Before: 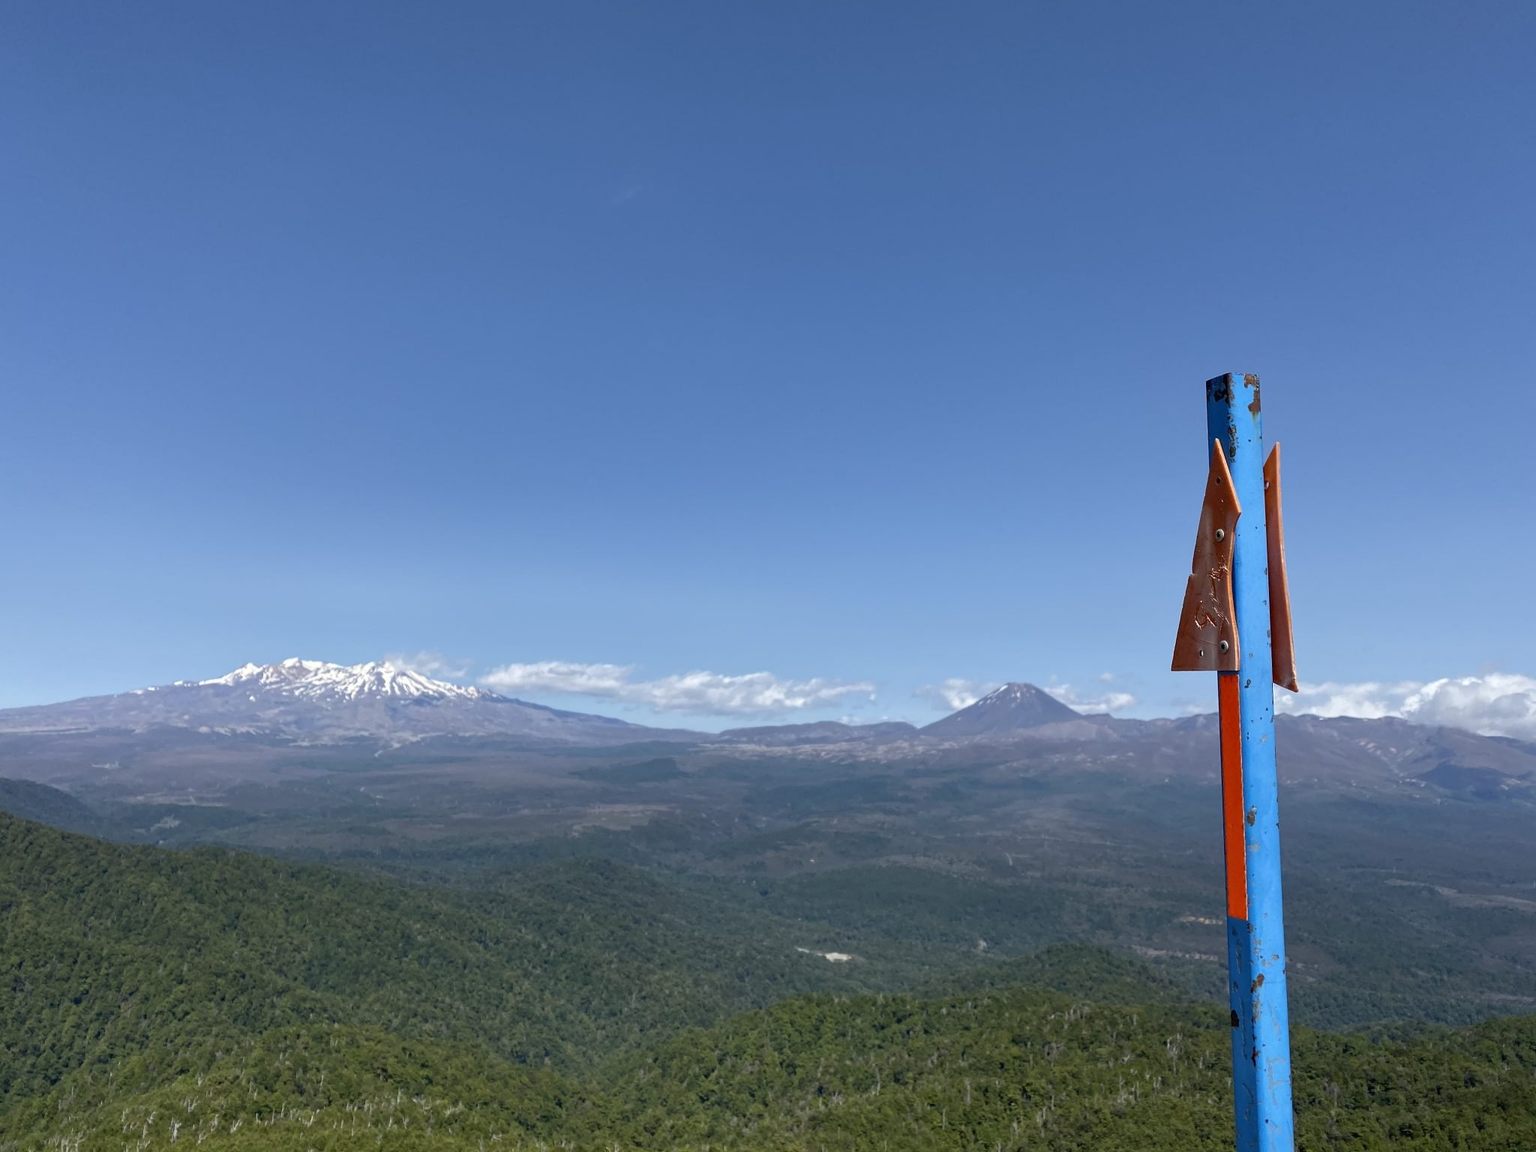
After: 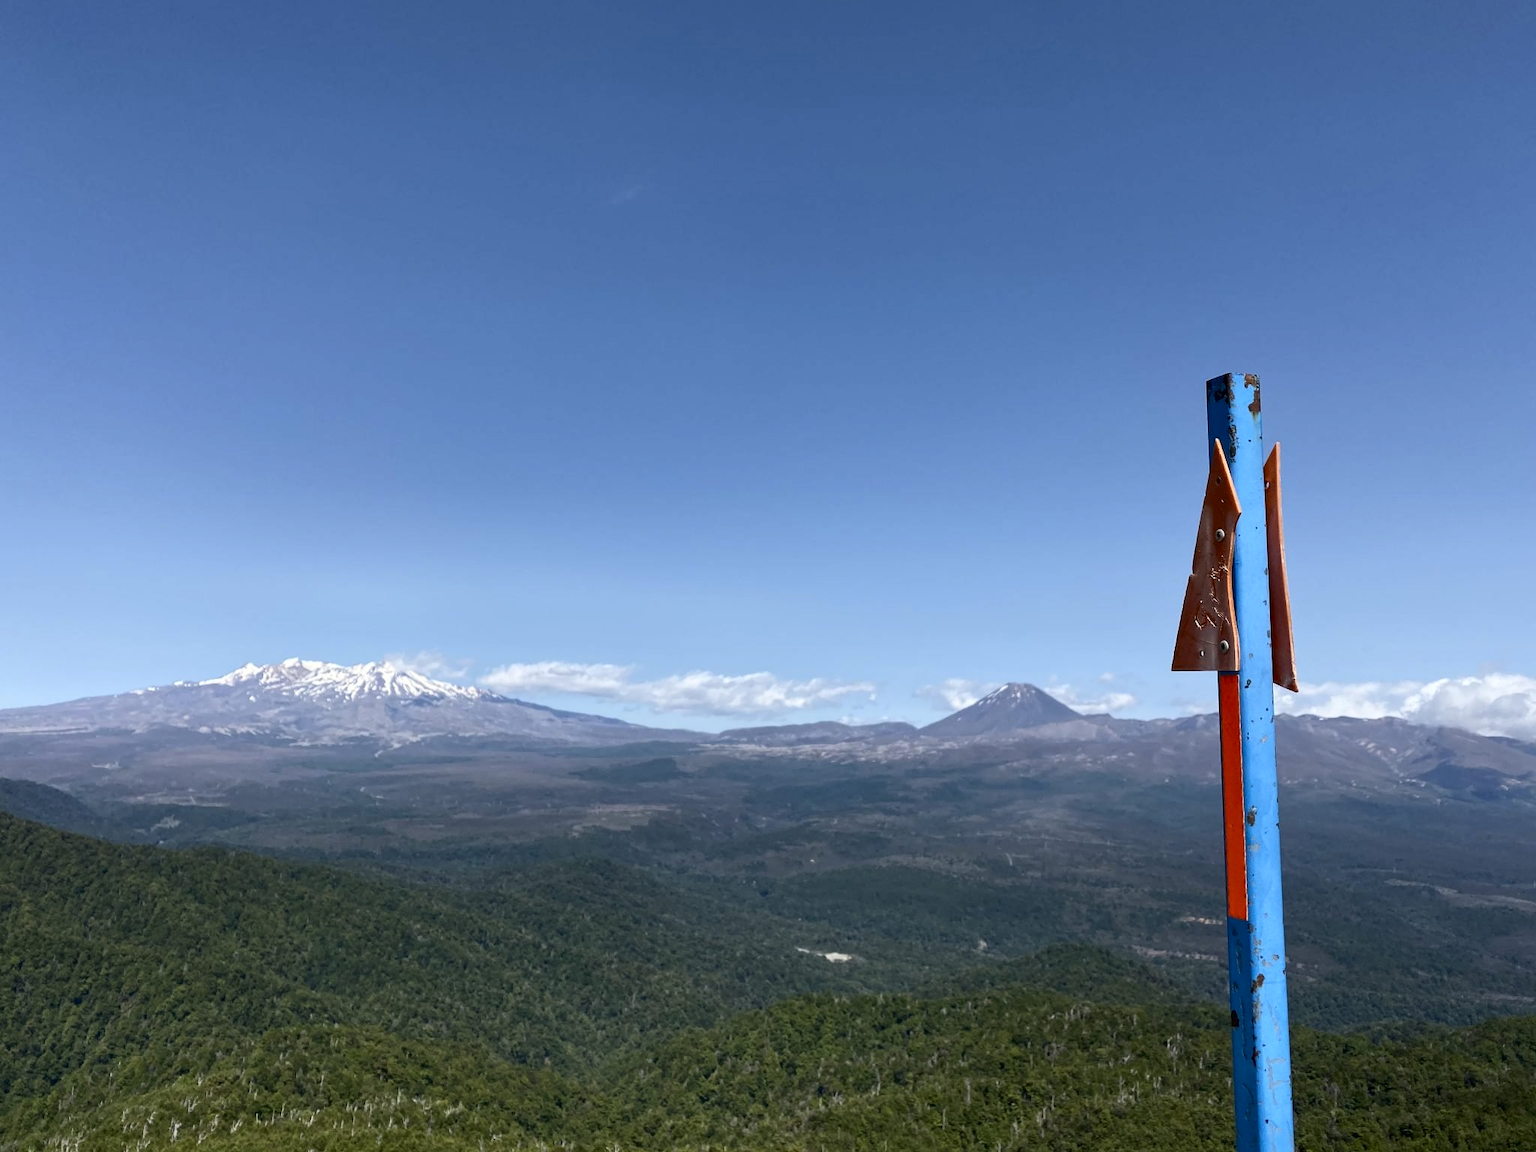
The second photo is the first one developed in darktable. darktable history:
contrast brightness saturation: contrast 0.219
